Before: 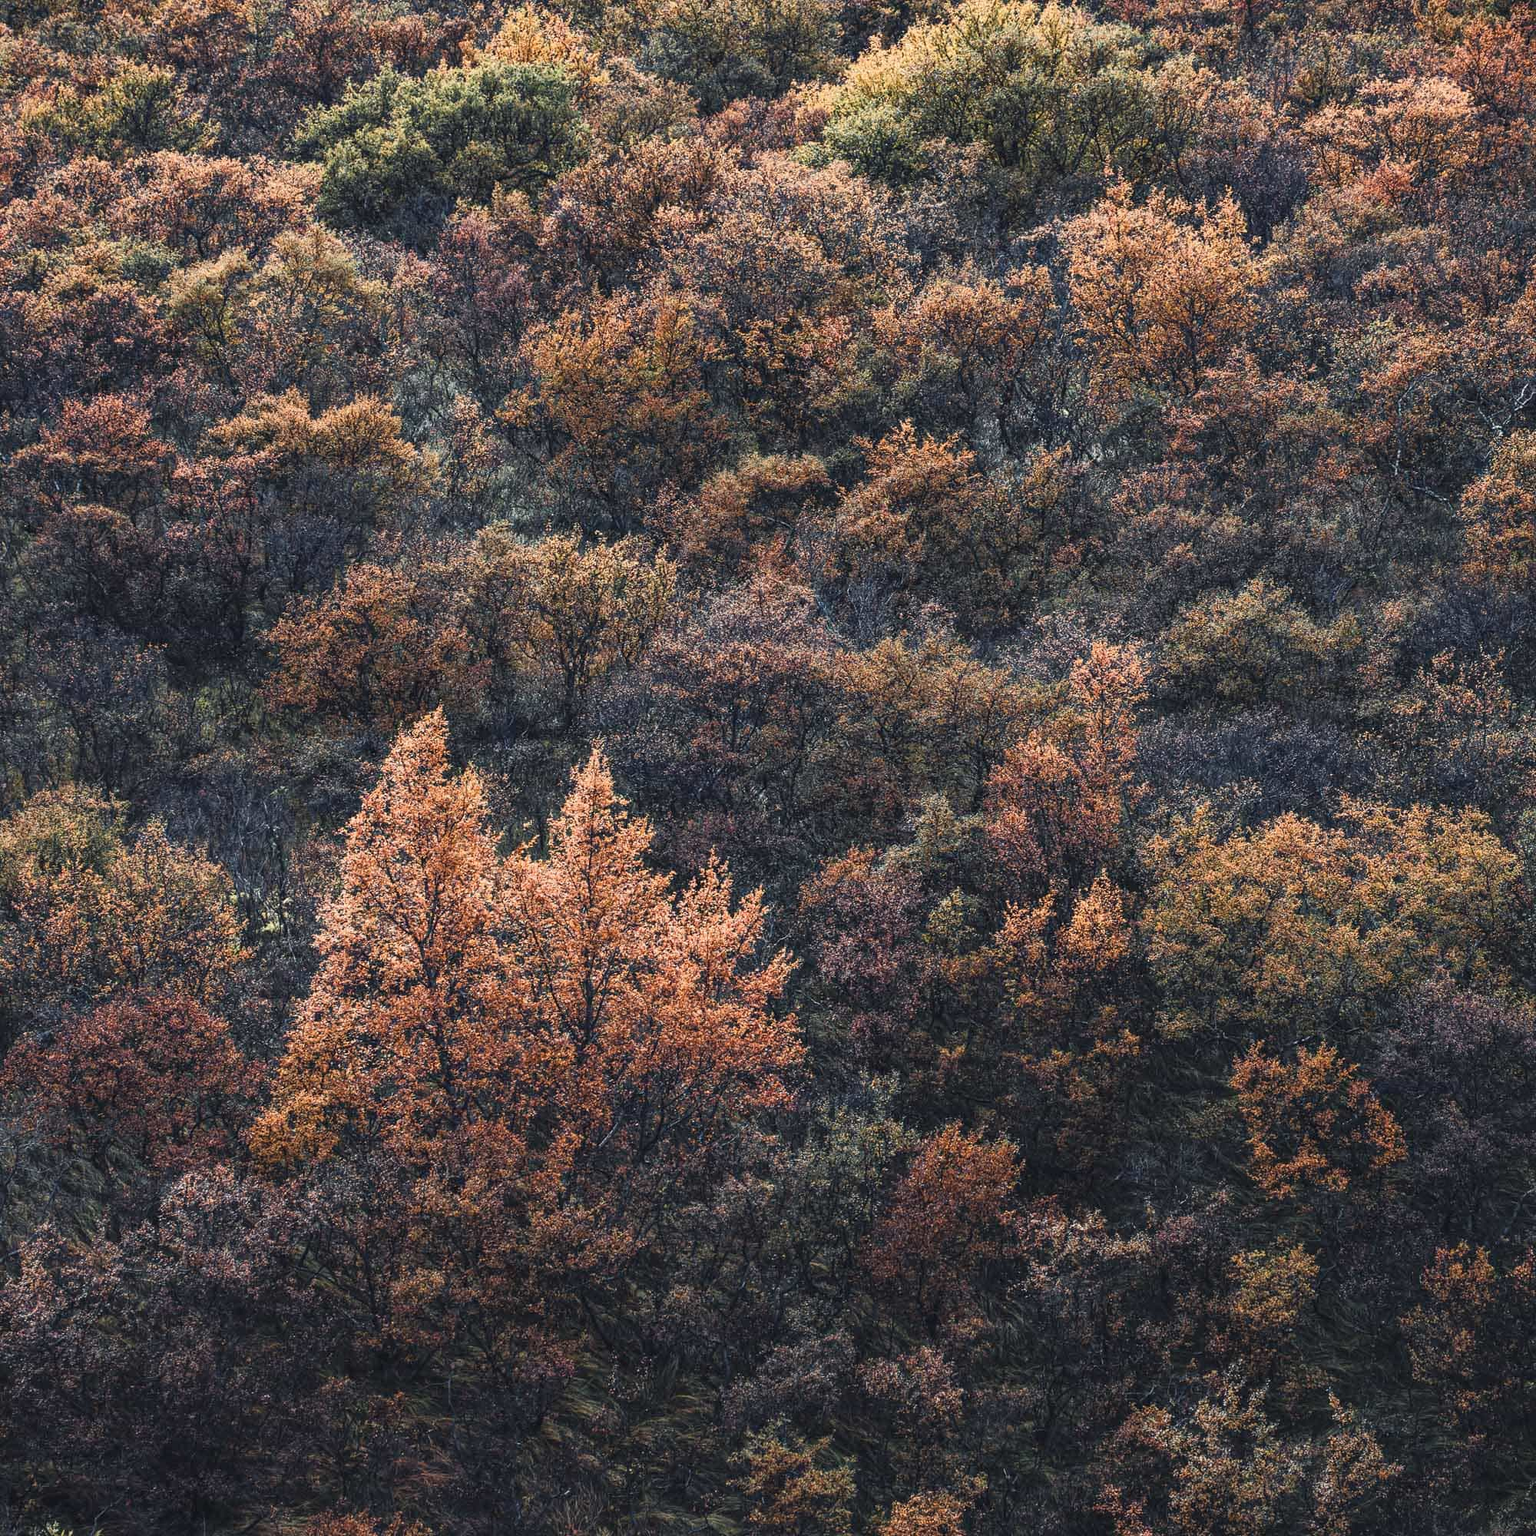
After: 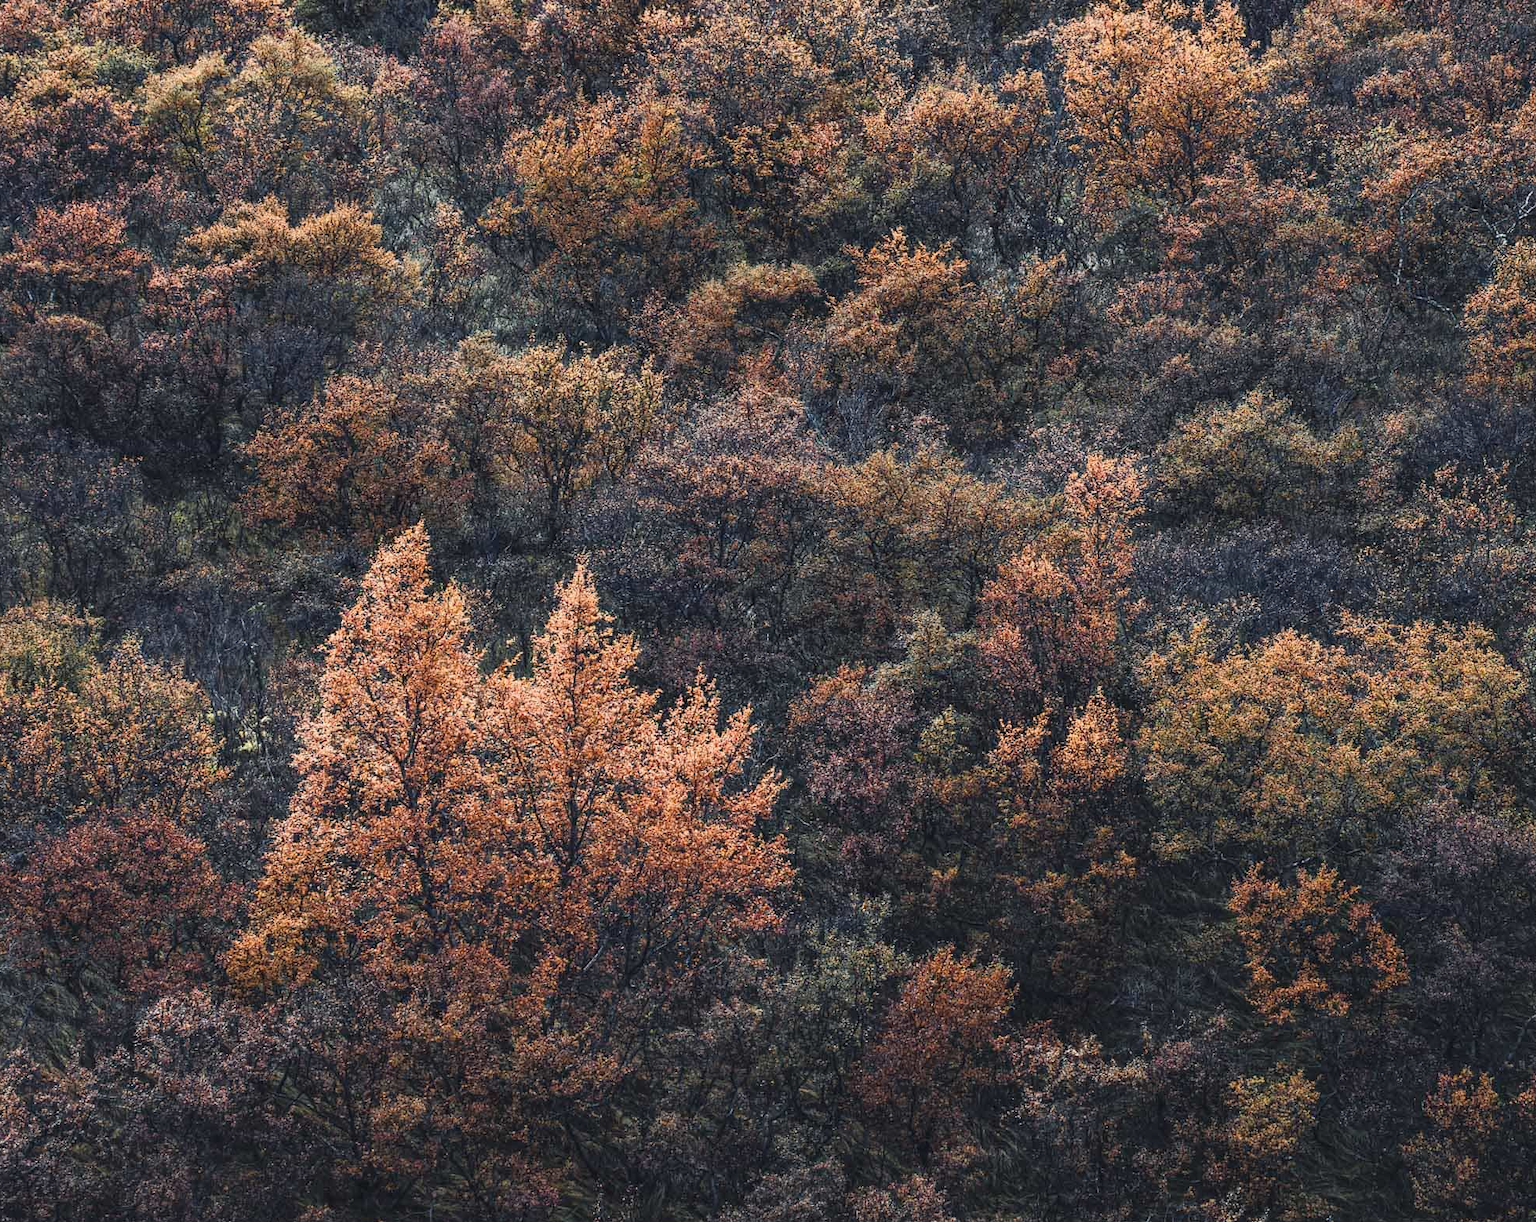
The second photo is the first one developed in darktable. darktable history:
crop and rotate: left 1.814%, top 12.818%, right 0.25%, bottom 9.225%
rotate and perspective: automatic cropping off
